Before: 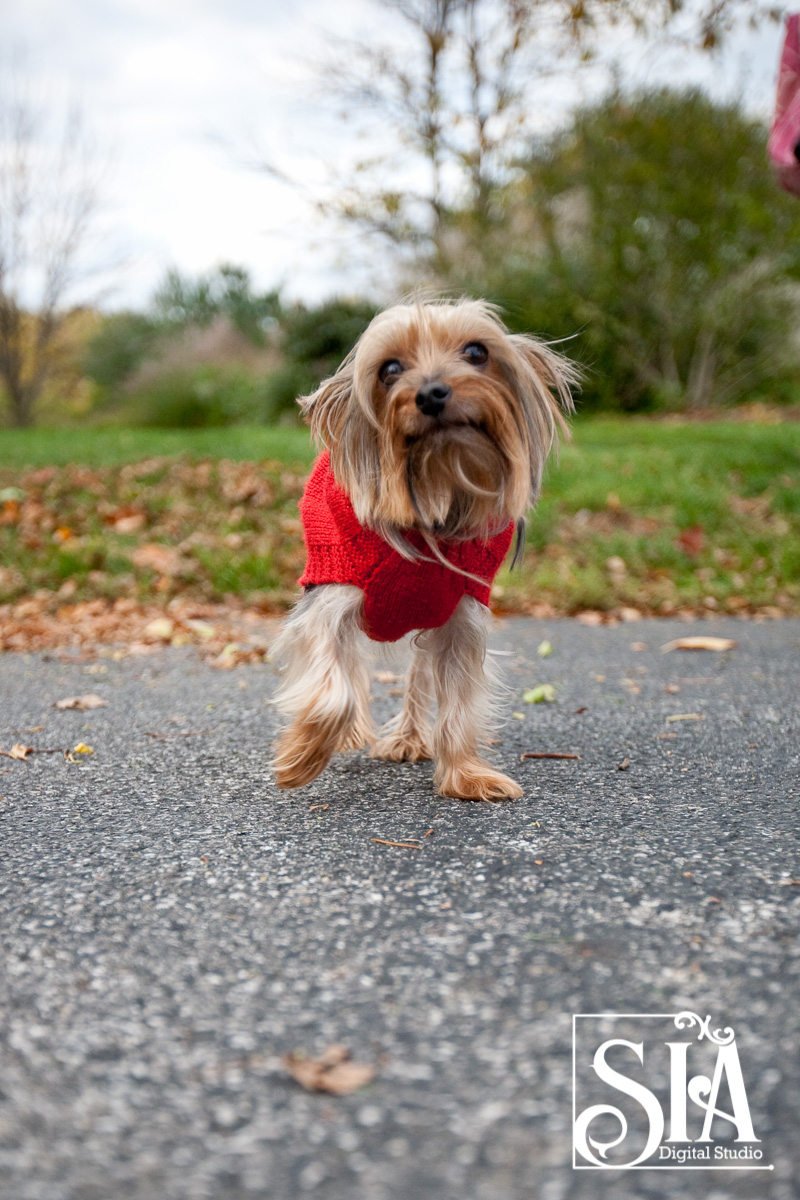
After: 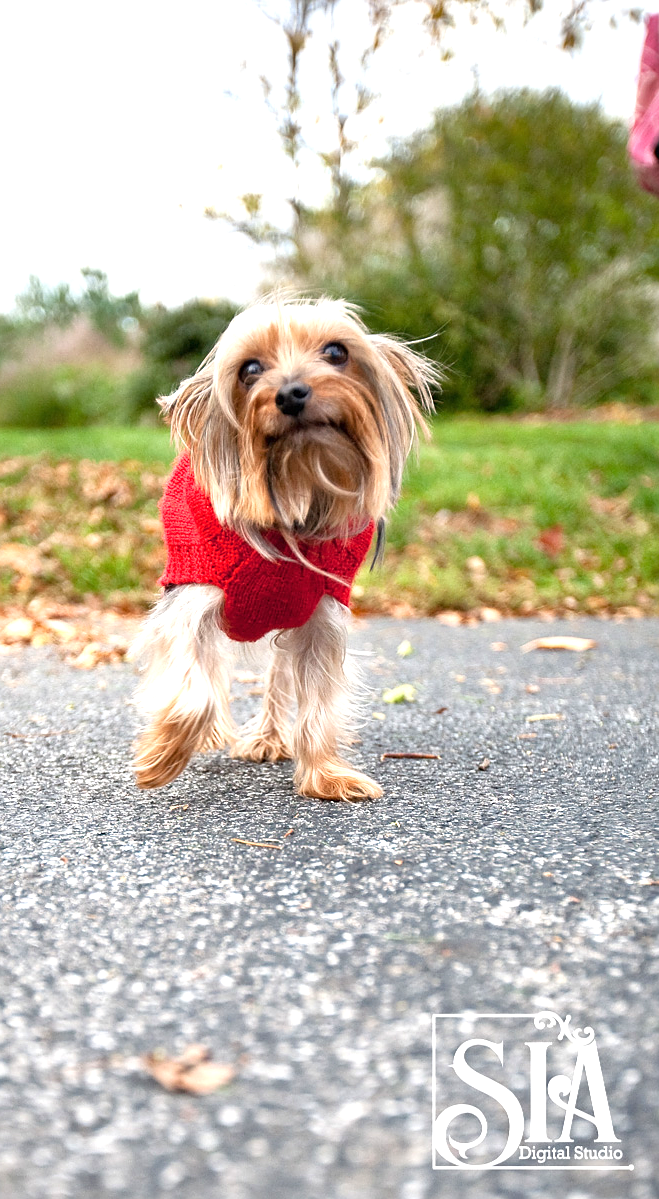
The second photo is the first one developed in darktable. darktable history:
exposure: black level correction 0, exposure 1 EV, compensate exposure bias true, compensate highlight preservation false
crop: left 17.582%, bottom 0.031%
sharpen: radius 1
